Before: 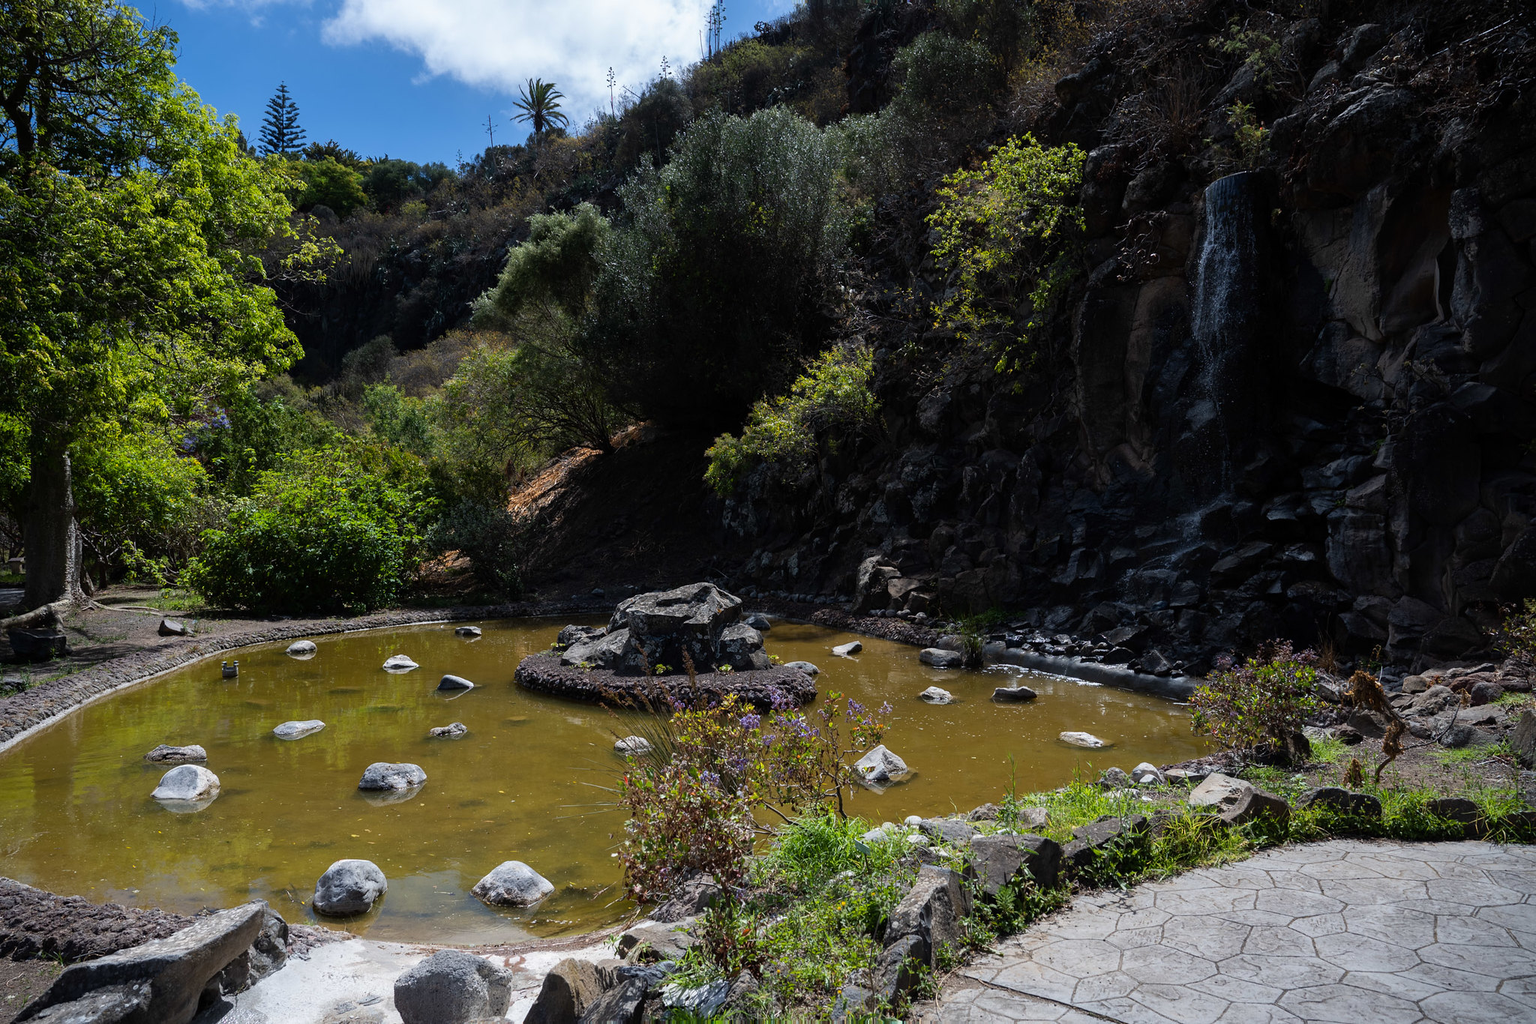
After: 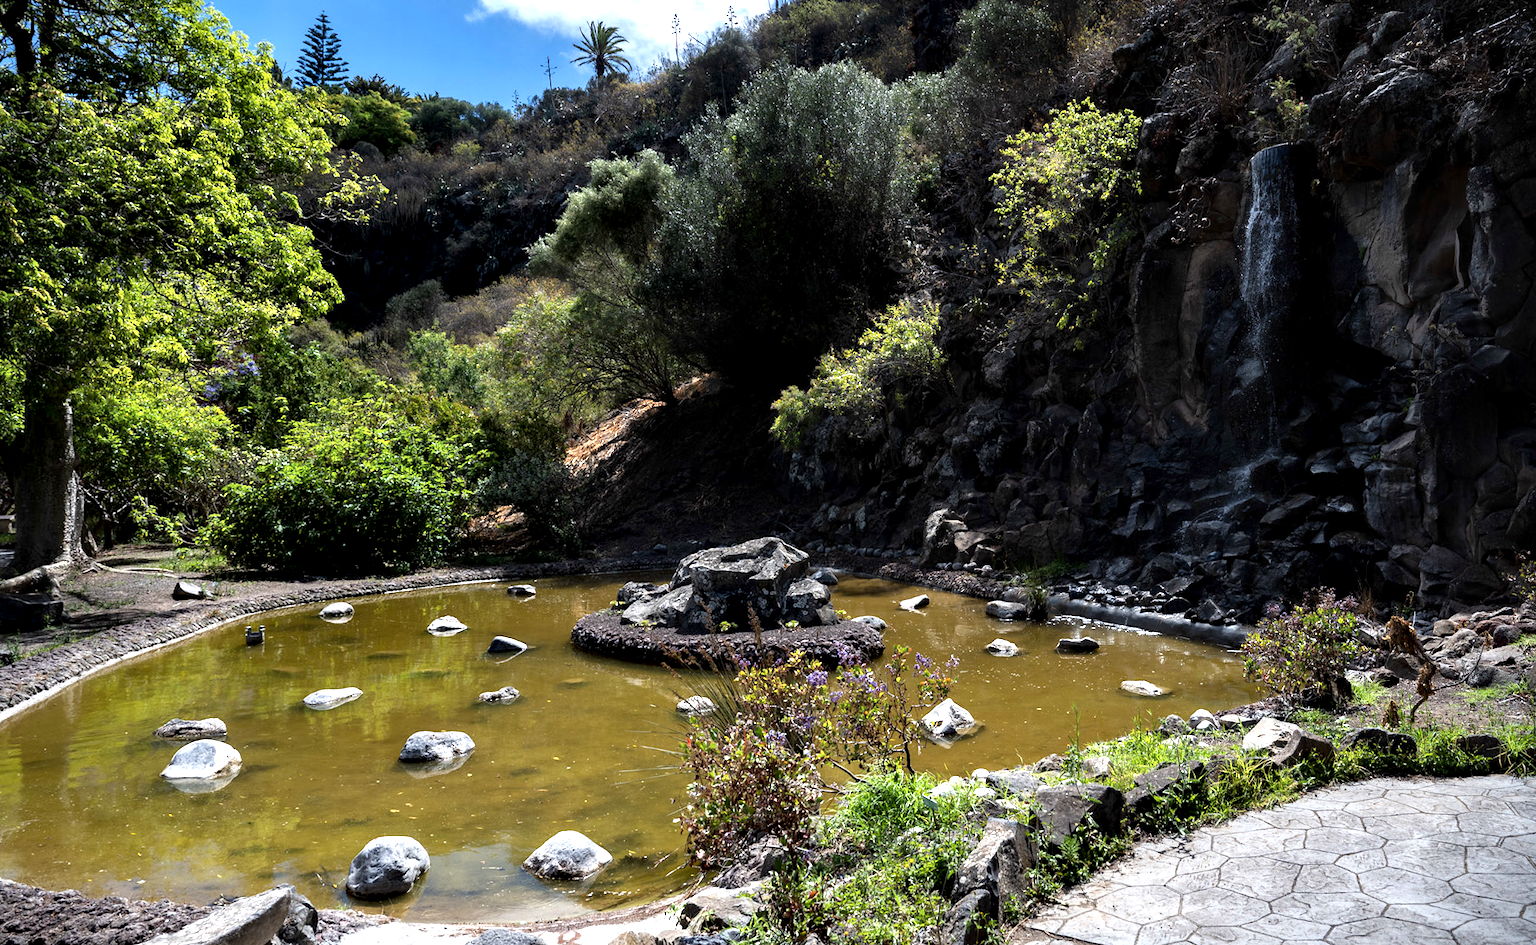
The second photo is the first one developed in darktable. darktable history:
exposure: black level correction 0, exposure 0.7 EV, compensate exposure bias true, compensate highlight preservation false
rotate and perspective: rotation -0.013°, lens shift (vertical) -0.027, lens shift (horizontal) 0.178, crop left 0.016, crop right 0.989, crop top 0.082, crop bottom 0.918
contrast equalizer: y [[0.586, 0.584, 0.576, 0.565, 0.552, 0.539], [0.5 ×6], [0.97, 0.959, 0.919, 0.859, 0.789, 0.717], [0 ×6], [0 ×6]]
